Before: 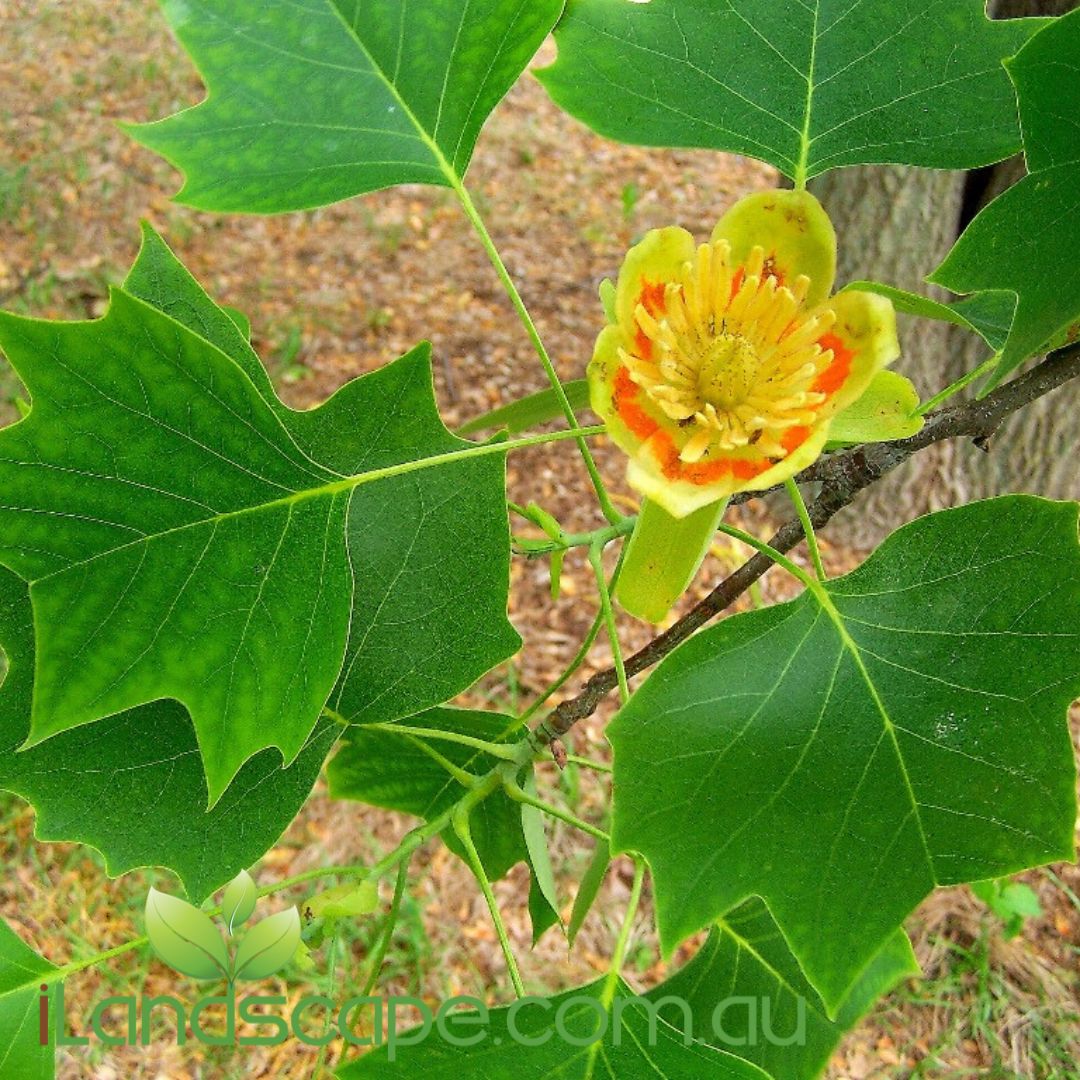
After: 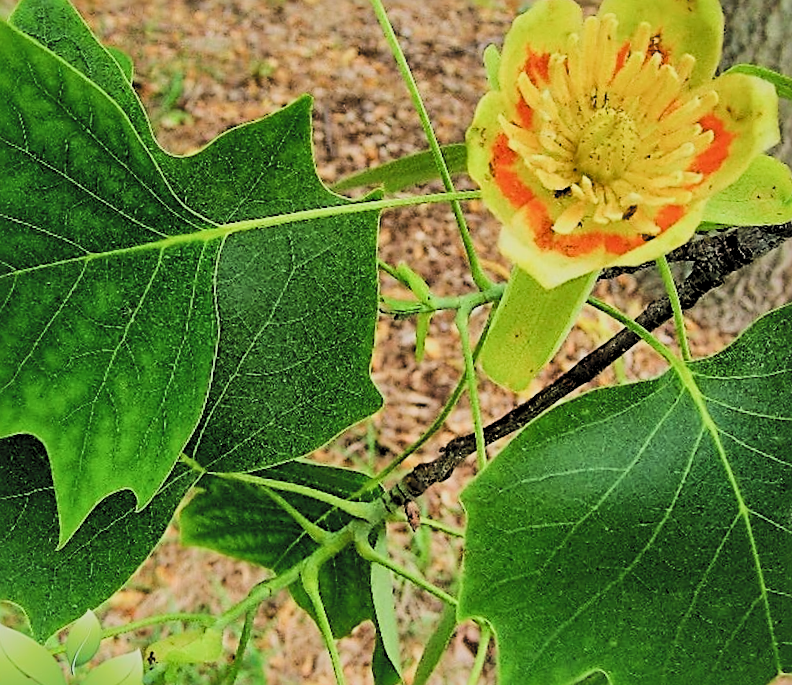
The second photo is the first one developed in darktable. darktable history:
sharpen: radius 2.536, amount 0.625
local contrast: mode bilateral grid, contrast 20, coarseness 50, detail 132%, midtone range 0.2
filmic rgb: black relative exposure -3.09 EV, white relative exposure 7.03 EV, threshold 3 EV, hardness 1.47, contrast 1.343, preserve chrominance RGB euclidean norm, color science v5 (2021), contrast in shadows safe, contrast in highlights safe, enable highlight reconstruction true
crop and rotate: angle -3.88°, left 9.807%, top 20.364%, right 12.04%, bottom 12.028%
